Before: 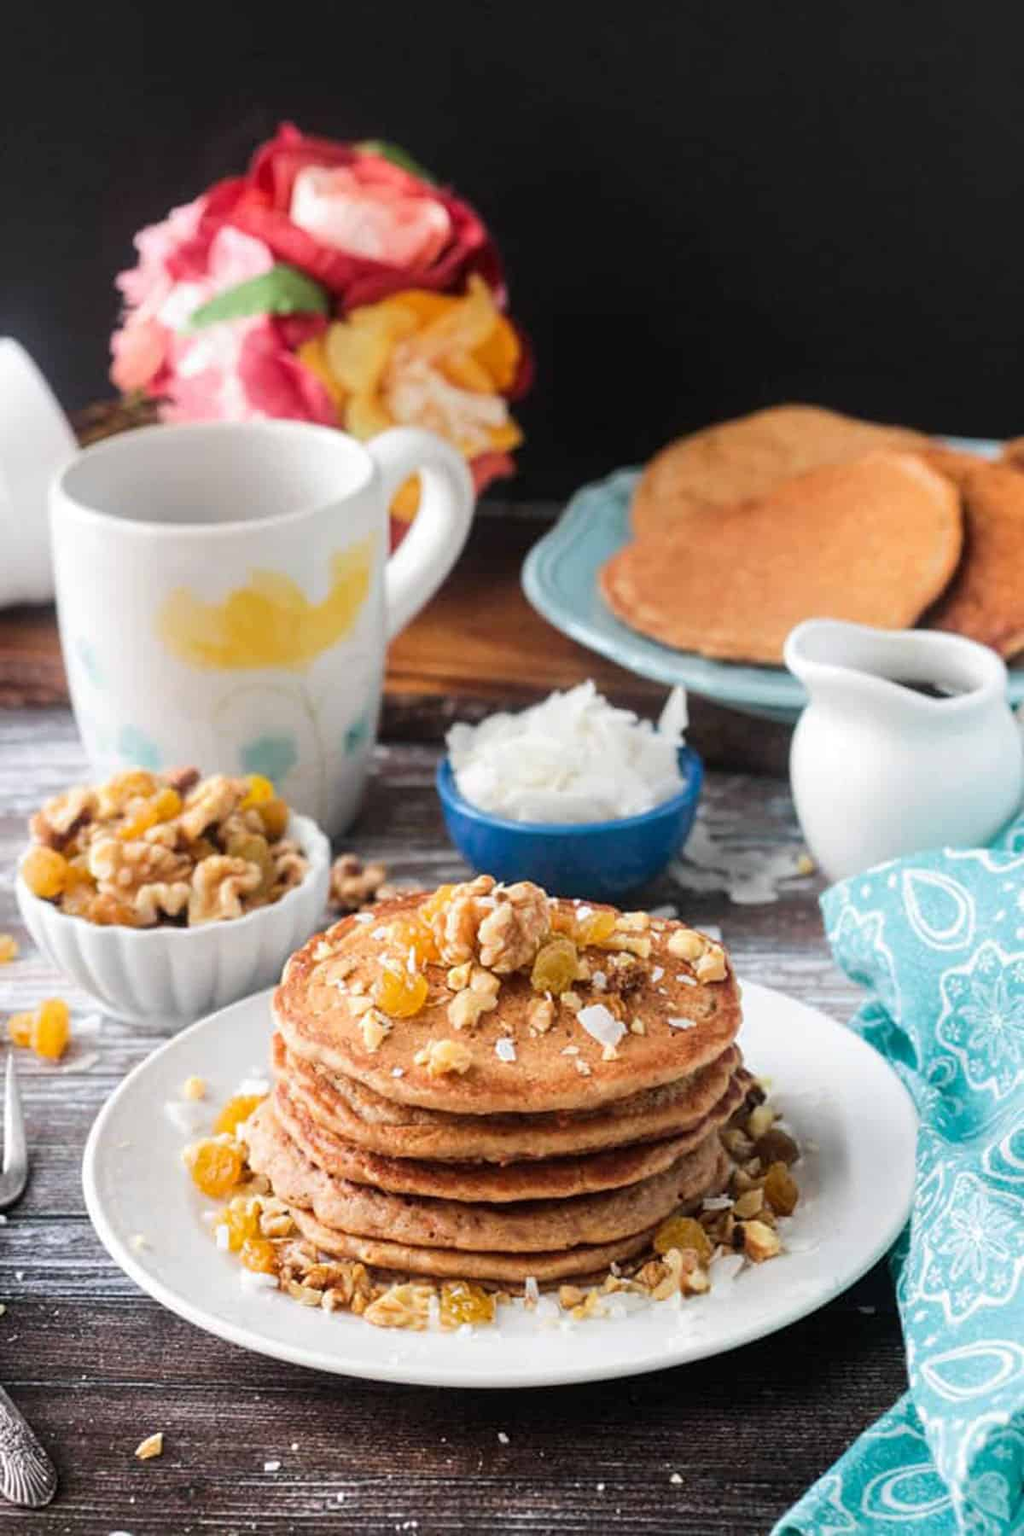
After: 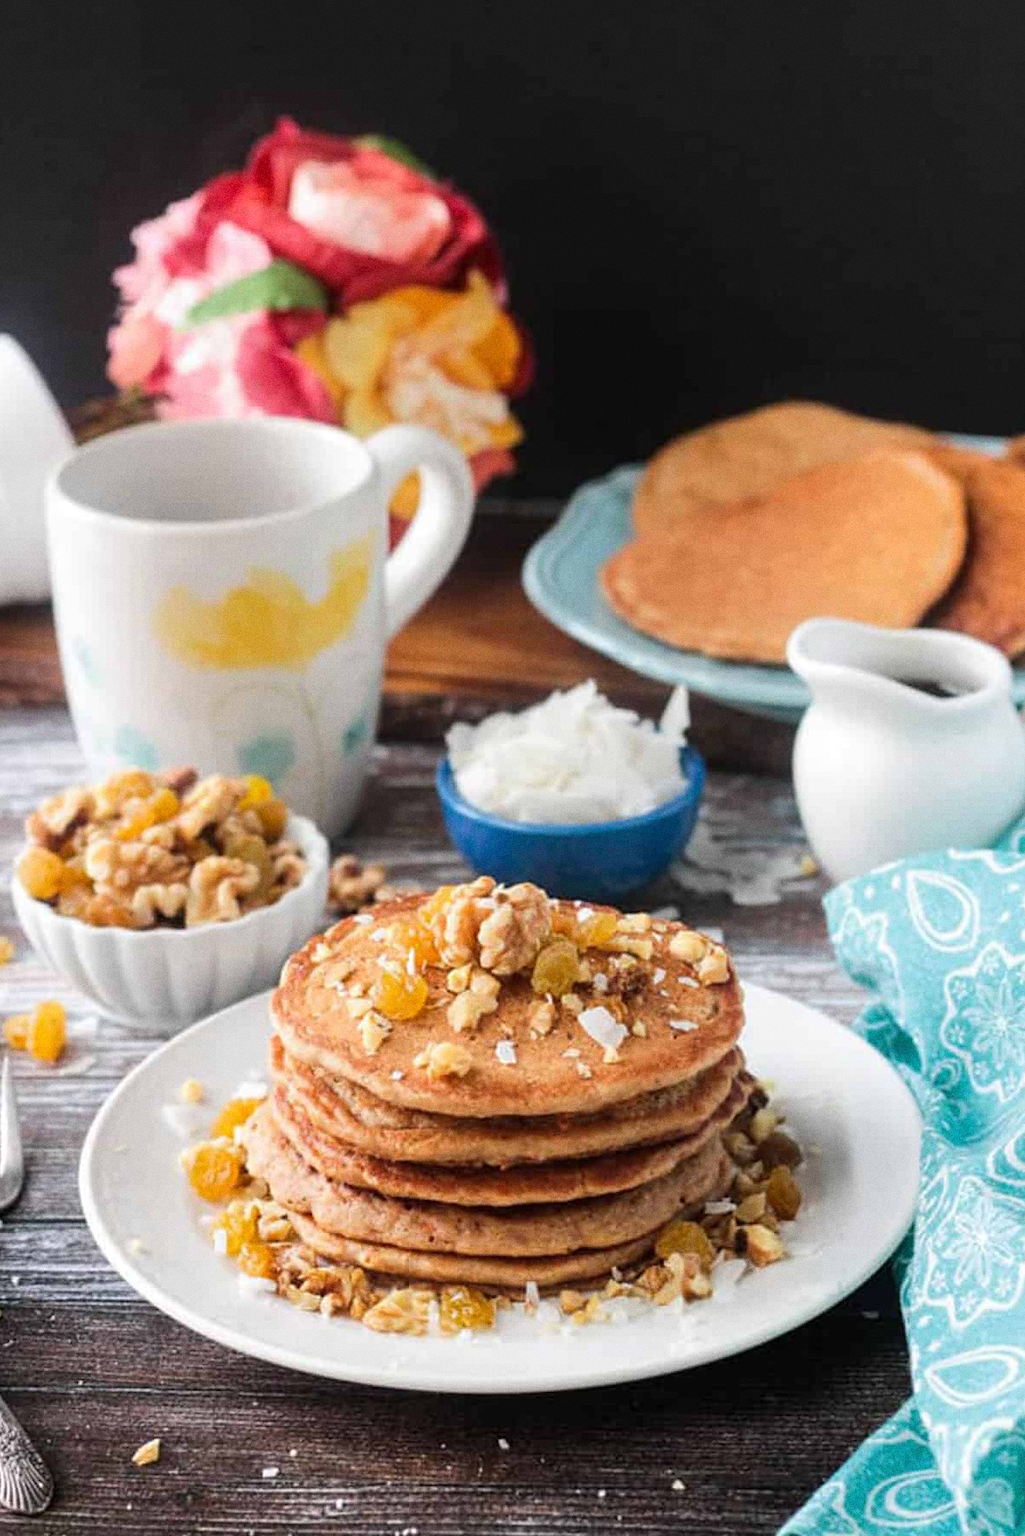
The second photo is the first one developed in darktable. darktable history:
grain: coarseness 0.09 ISO
crop: left 0.434%, top 0.485%, right 0.244%, bottom 0.386%
